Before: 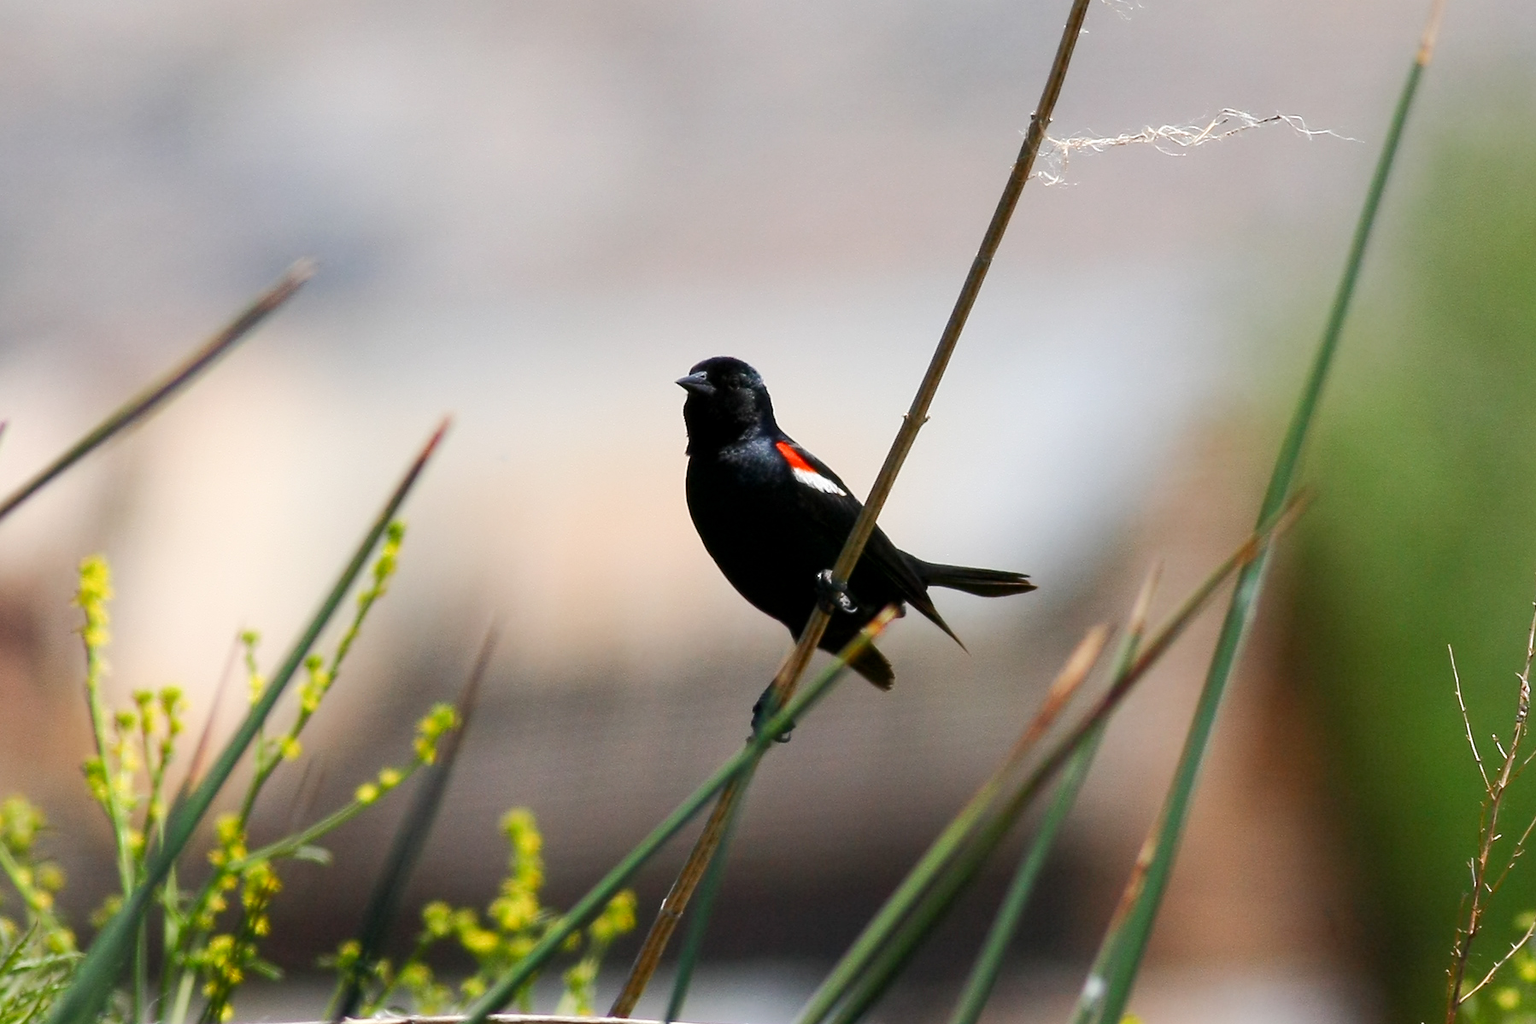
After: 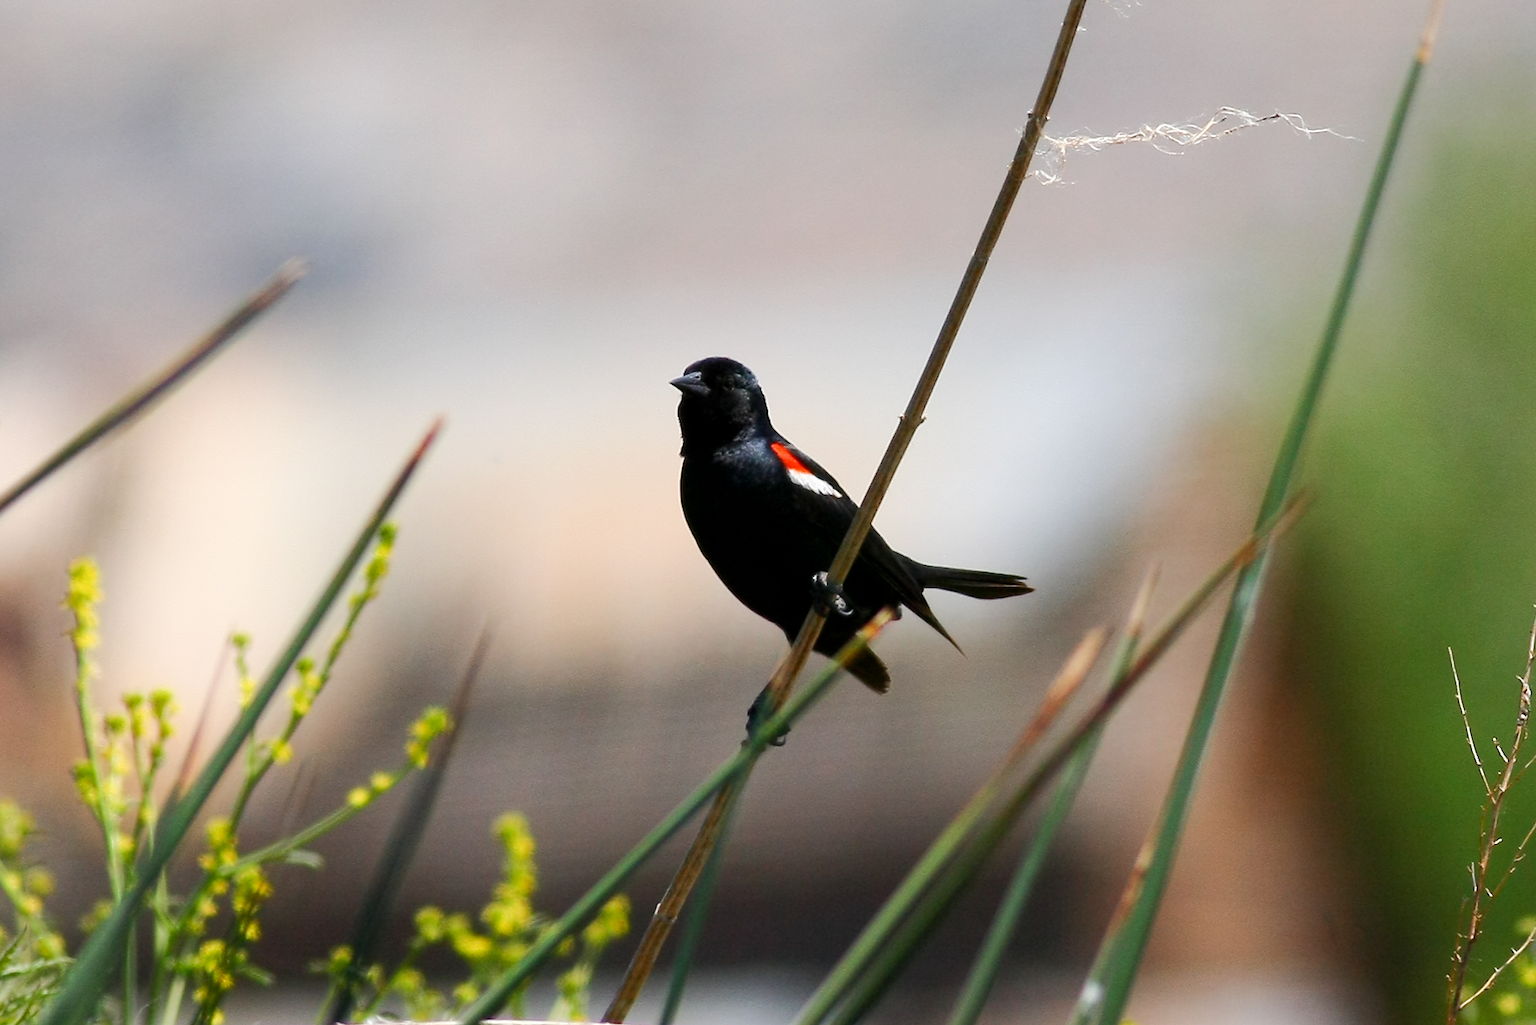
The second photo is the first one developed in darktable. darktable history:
crop and rotate: left 0.747%, top 0.299%, bottom 0.349%
